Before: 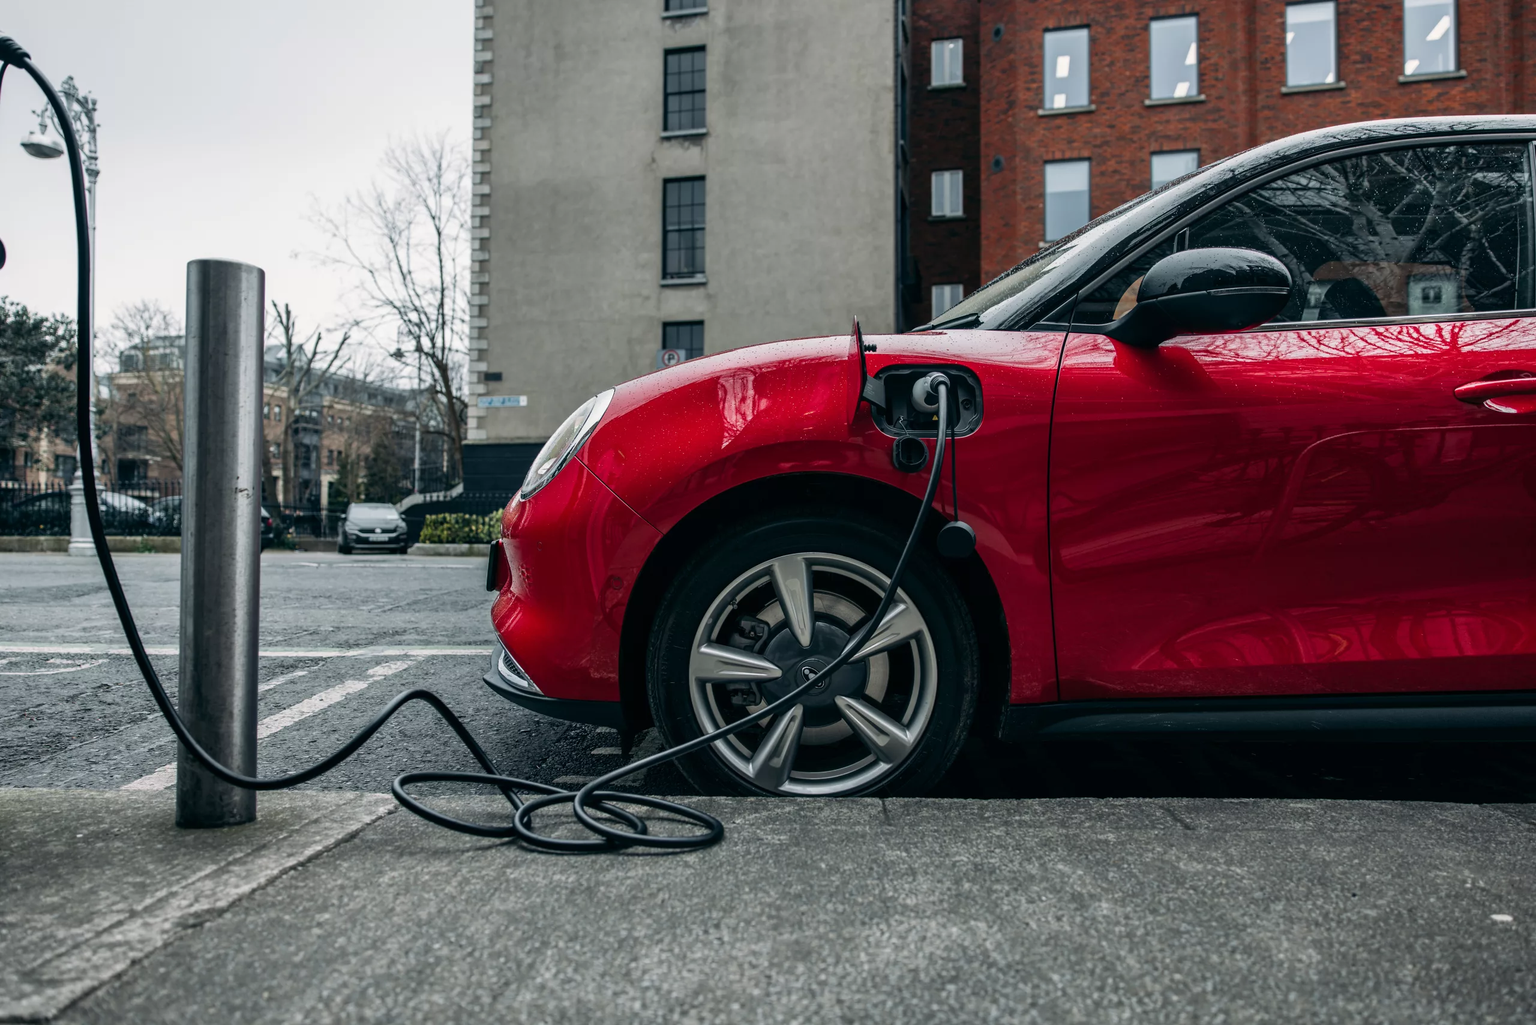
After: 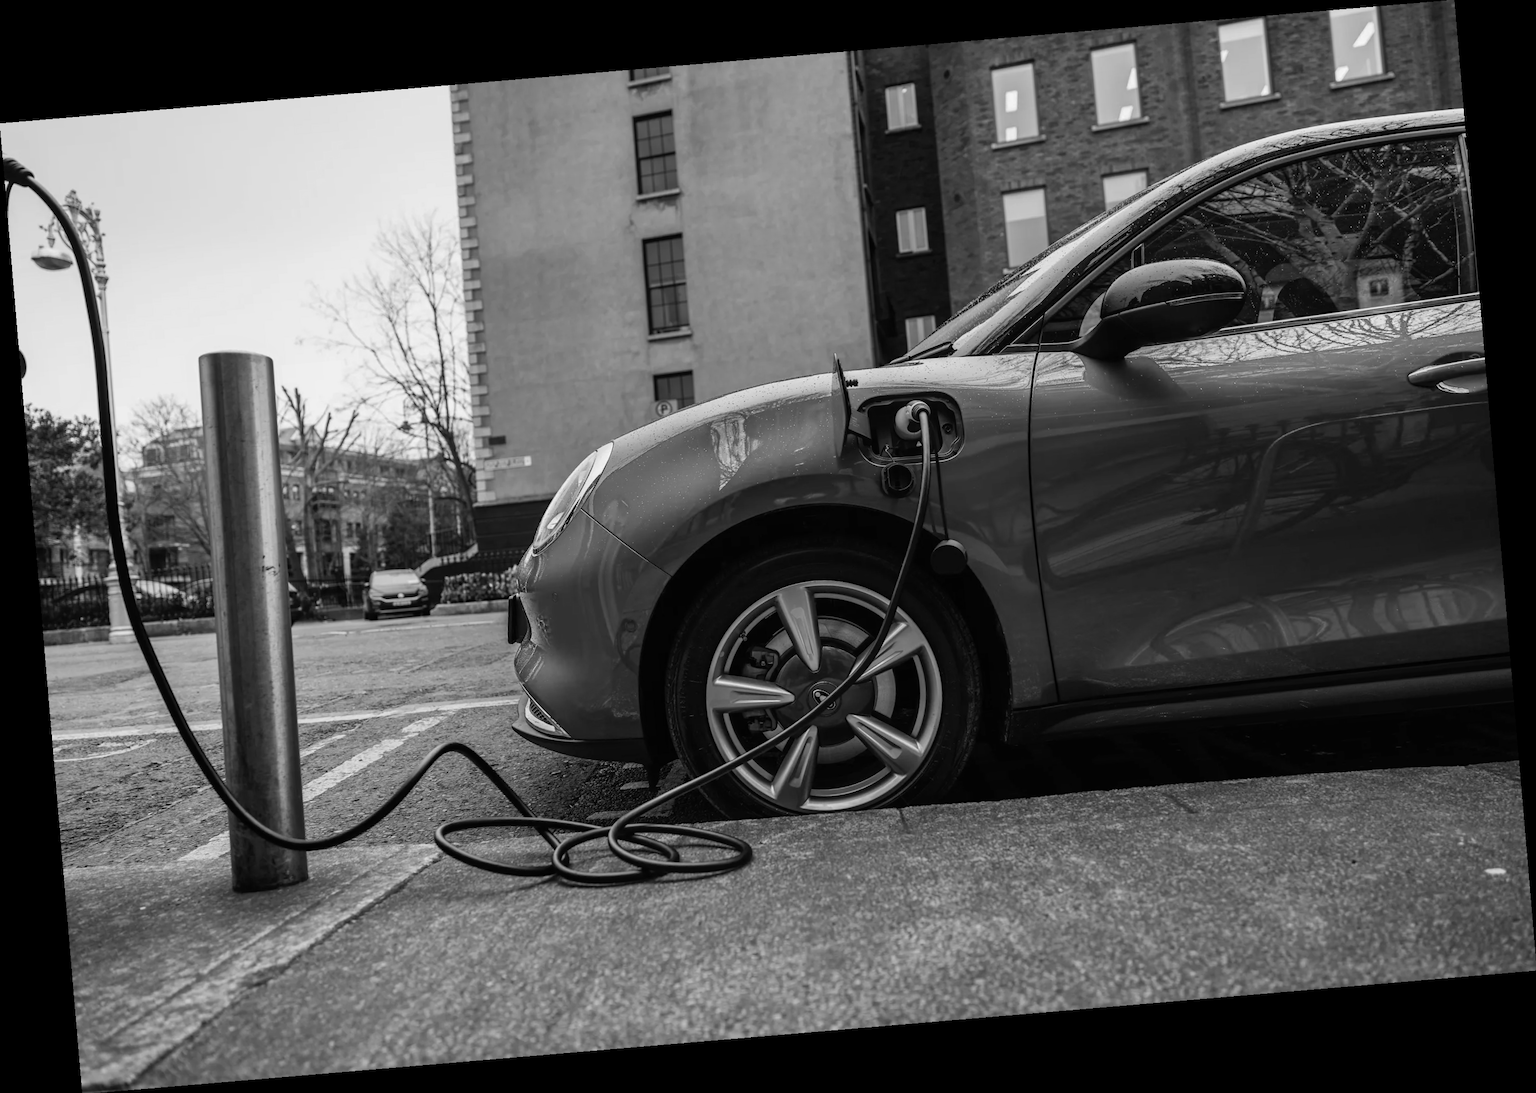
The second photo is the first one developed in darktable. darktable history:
monochrome: a 32, b 64, size 2.3
exposure: compensate highlight preservation false
color zones: curves: ch0 [(0.018, 0.548) (0.224, 0.64) (0.425, 0.447) (0.675, 0.575) (0.732, 0.579)]; ch1 [(0.066, 0.487) (0.25, 0.5) (0.404, 0.43) (0.75, 0.421) (0.956, 0.421)]; ch2 [(0.044, 0.561) (0.215, 0.465) (0.399, 0.544) (0.465, 0.548) (0.614, 0.447) (0.724, 0.43) (0.882, 0.623) (0.956, 0.632)]
rotate and perspective: rotation -4.86°, automatic cropping off
